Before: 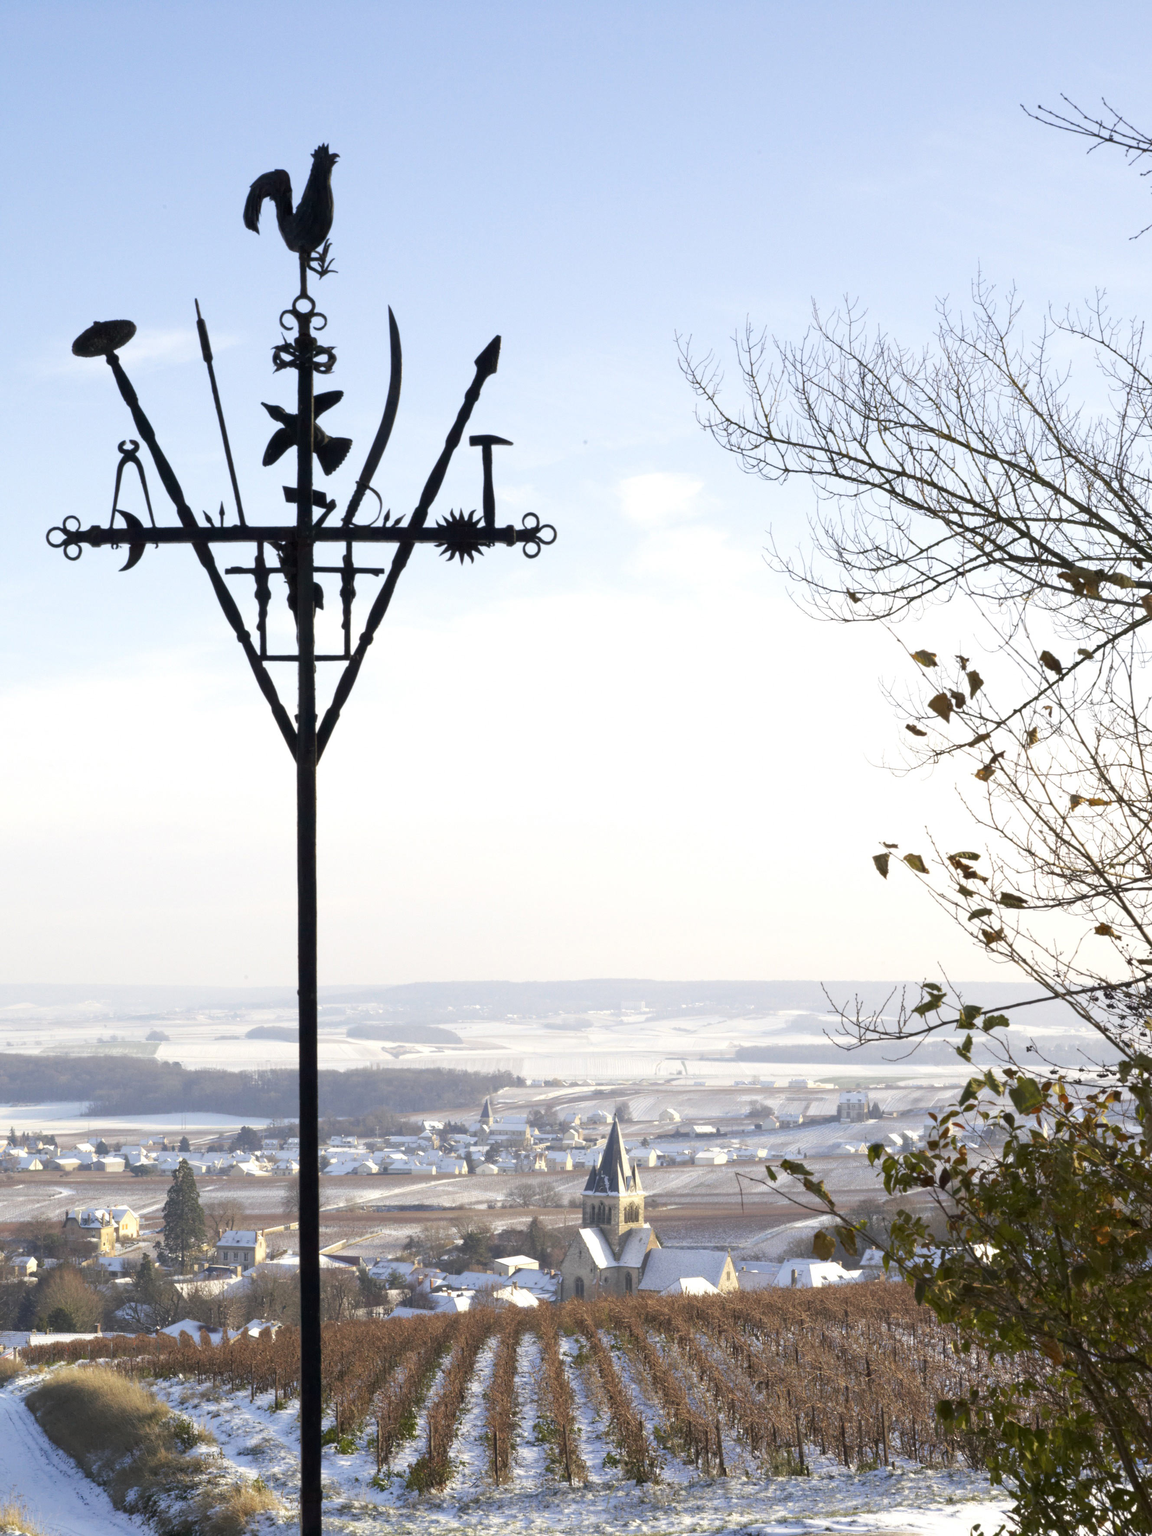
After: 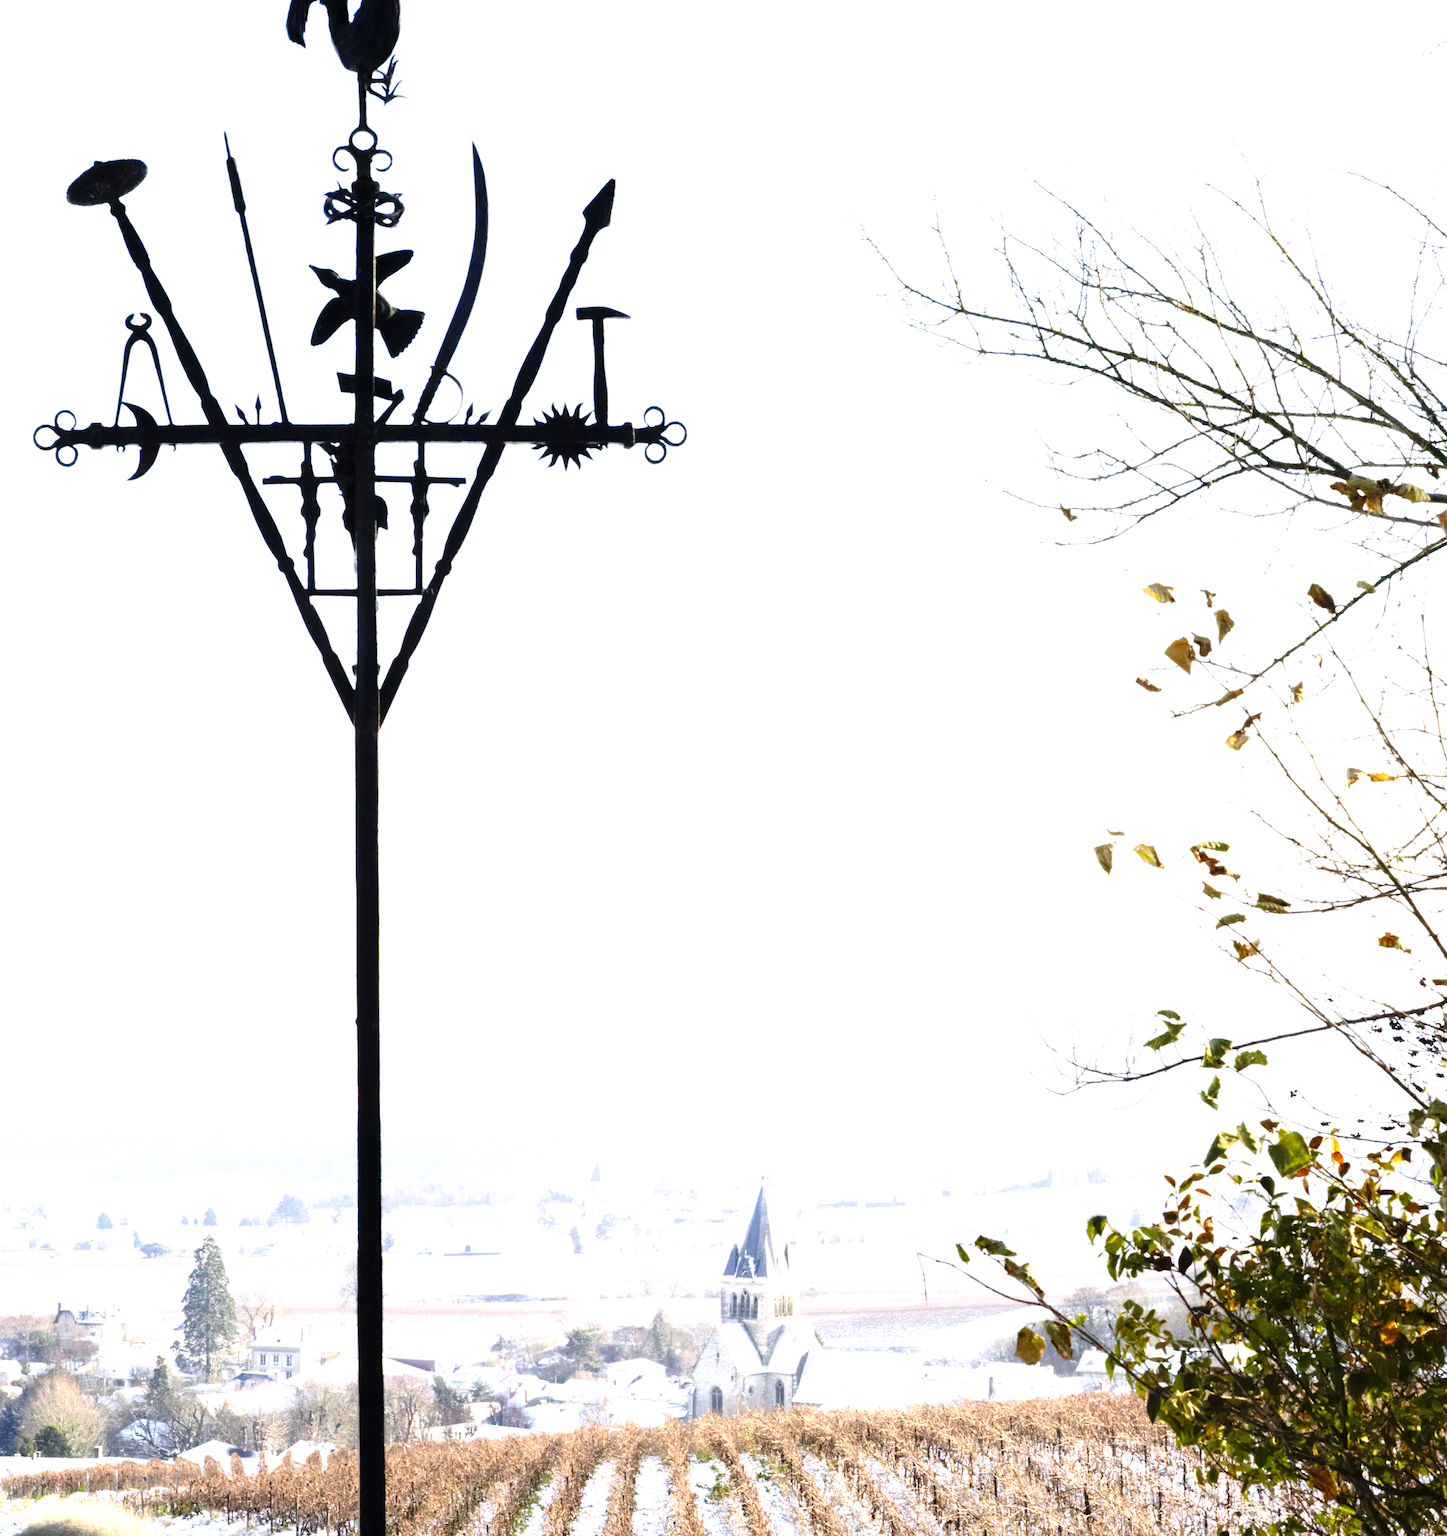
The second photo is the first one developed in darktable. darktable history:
white balance: red 0.967, blue 1.049
base curve: curves: ch0 [(0, 0) (0.028, 0.03) (0.121, 0.232) (0.46, 0.748) (0.859, 0.968) (1, 1)], preserve colors none
tone curve: curves: ch0 [(0, 0) (0.003, 0.002) (0.011, 0.006) (0.025, 0.014) (0.044, 0.025) (0.069, 0.039) (0.1, 0.056) (0.136, 0.082) (0.177, 0.116) (0.224, 0.163) (0.277, 0.233) (0.335, 0.311) (0.399, 0.396) (0.468, 0.488) (0.543, 0.588) (0.623, 0.695) (0.709, 0.809) (0.801, 0.912) (0.898, 0.997) (1, 1)], preserve colors none
crop and rotate: left 1.814%, top 12.818%, right 0.25%, bottom 9.225%
tone equalizer: -8 EV -0.417 EV, -7 EV -0.389 EV, -6 EV -0.333 EV, -5 EV -0.222 EV, -3 EV 0.222 EV, -2 EV 0.333 EV, -1 EV 0.389 EV, +0 EV 0.417 EV, edges refinement/feathering 500, mask exposure compensation -1.57 EV, preserve details no
exposure: exposure 0.6 EV, compensate highlight preservation false
